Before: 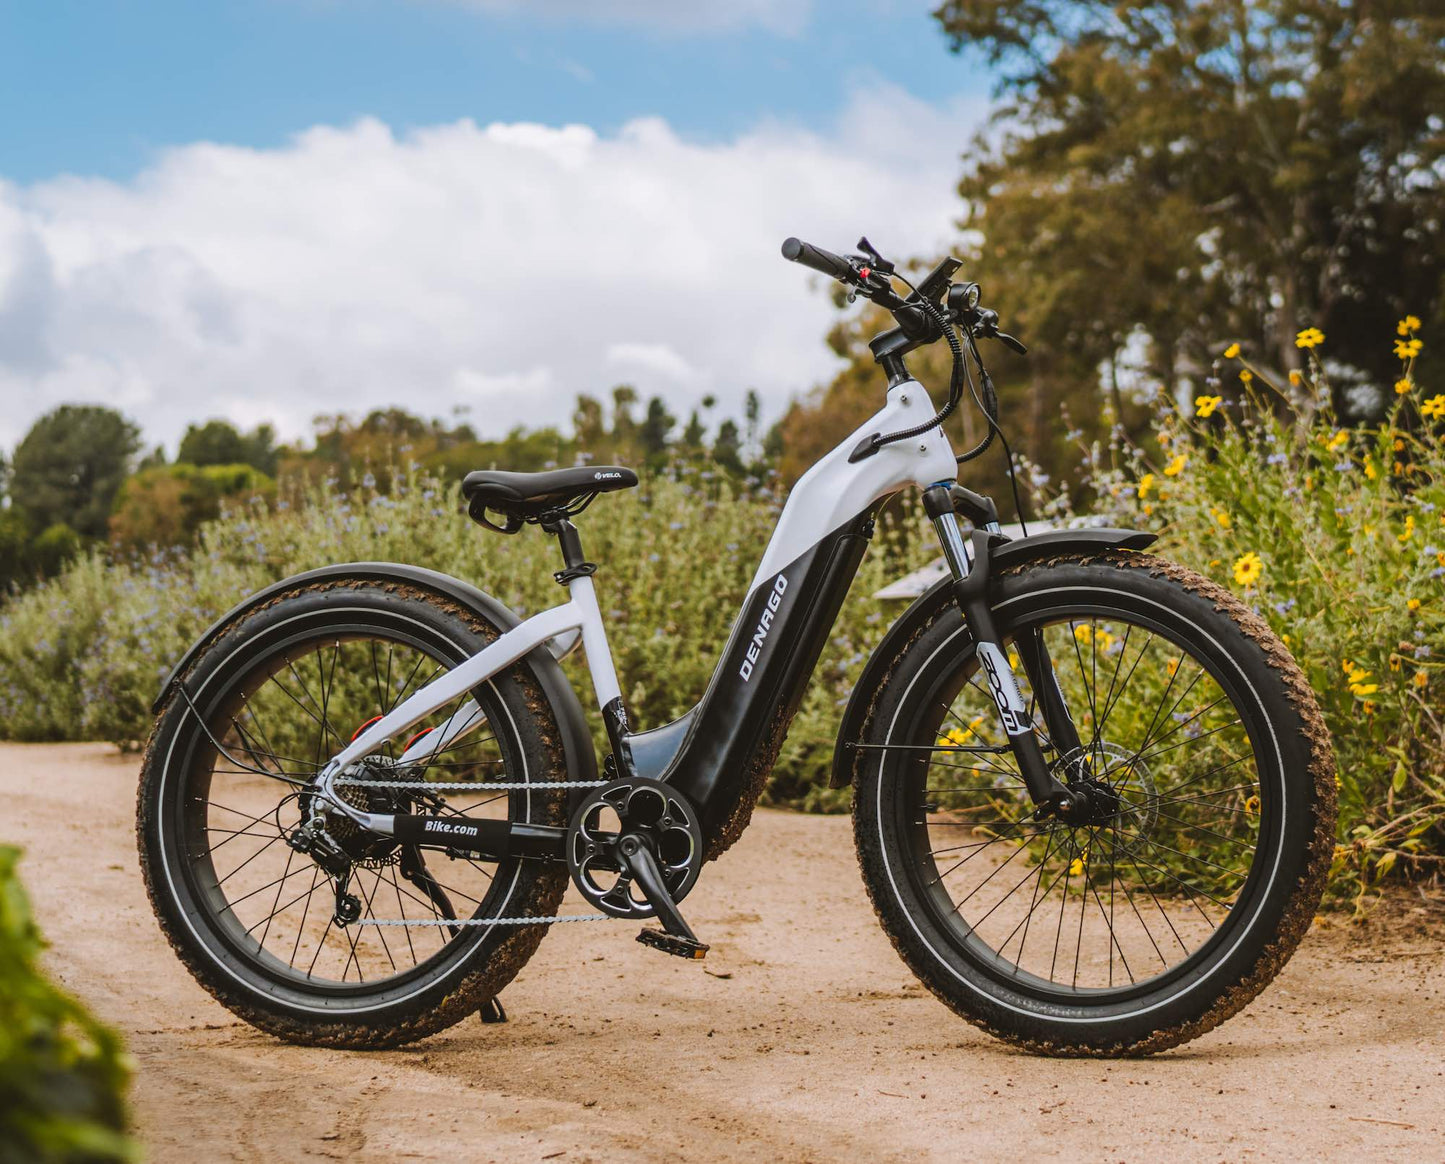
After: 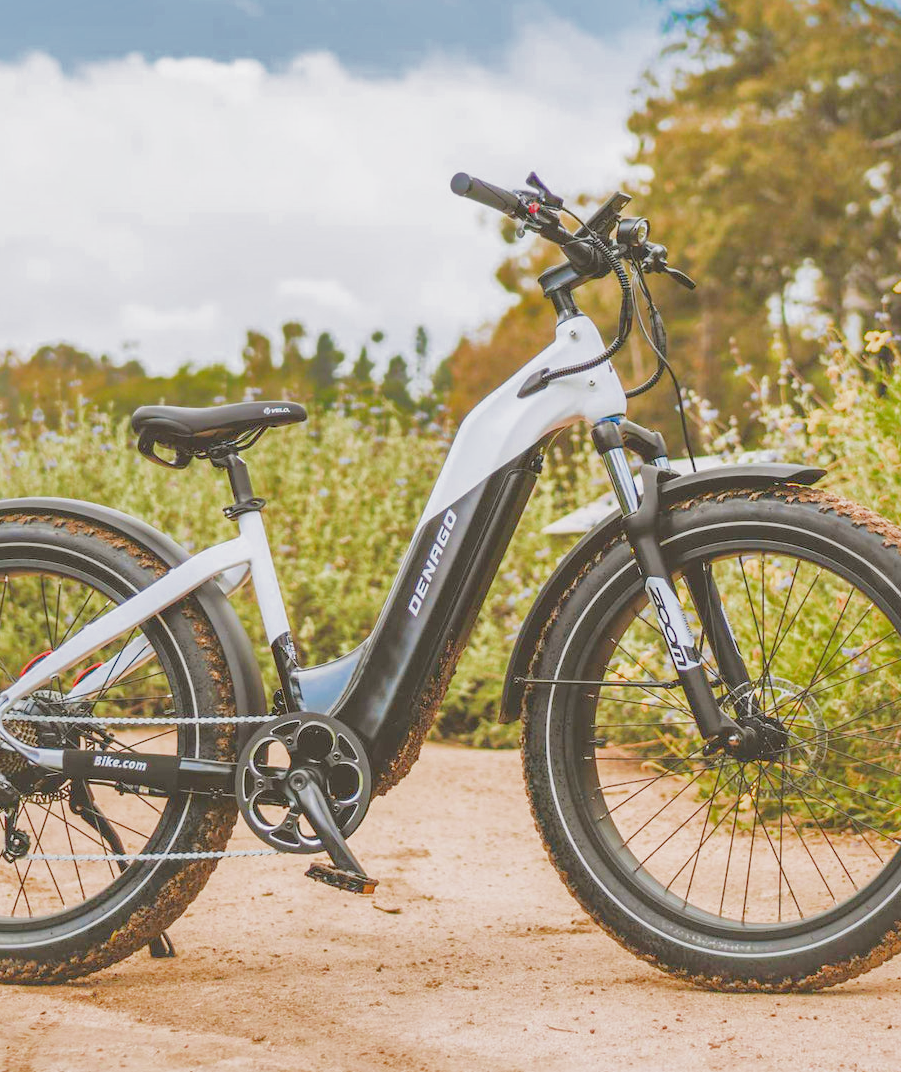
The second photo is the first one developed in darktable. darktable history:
shadows and highlights: shadows 40, highlights -60
filmic rgb: middle gray luminance 4.29%, black relative exposure -13 EV, white relative exposure 5 EV, threshold 6 EV, target black luminance 0%, hardness 5.19, latitude 59.69%, contrast 0.767, highlights saturation mix 5%, shadows ↔ highlights balance 25.95%, add noise in highlights 0, color science v3 (2019), use custom middle-gray values true, iterations of high-quality reconstruction 0, contrast in highlights soft, enable highlight reconstruction true
crop and rotate: left 22.918%, top 5.629%, right 14.711%, bottom 2.247%
